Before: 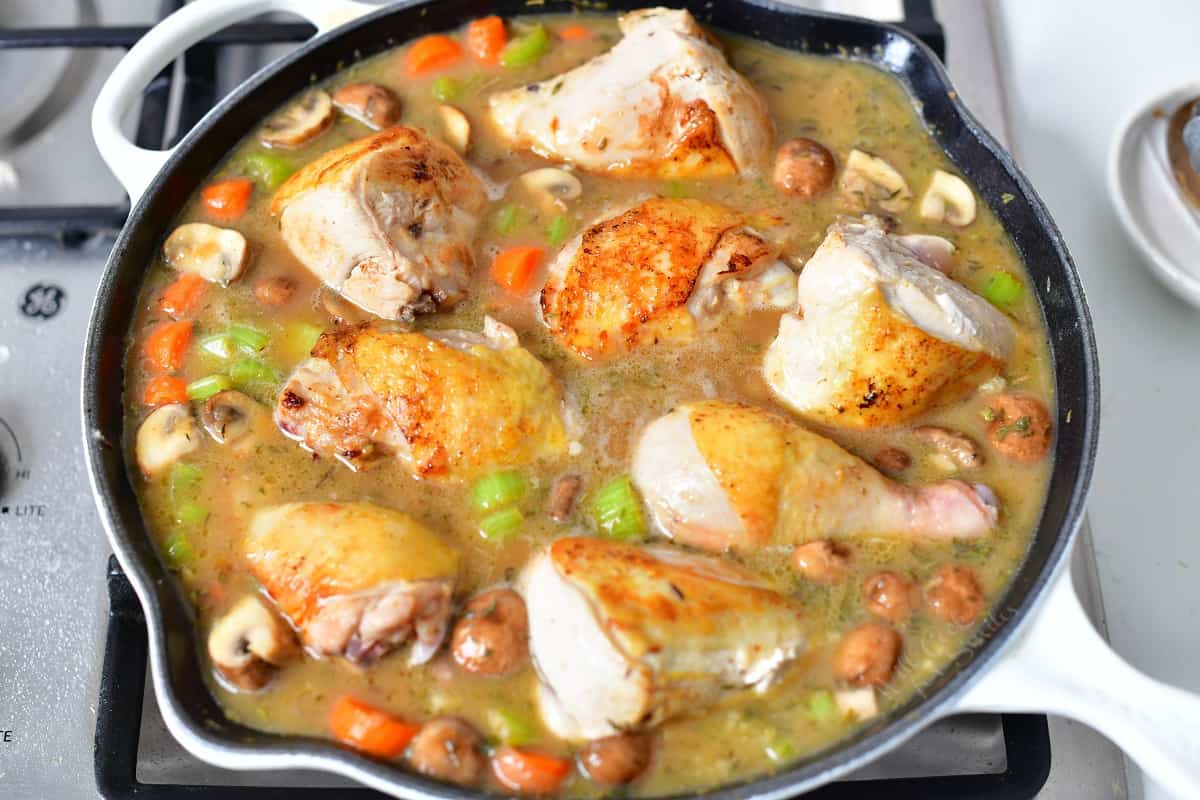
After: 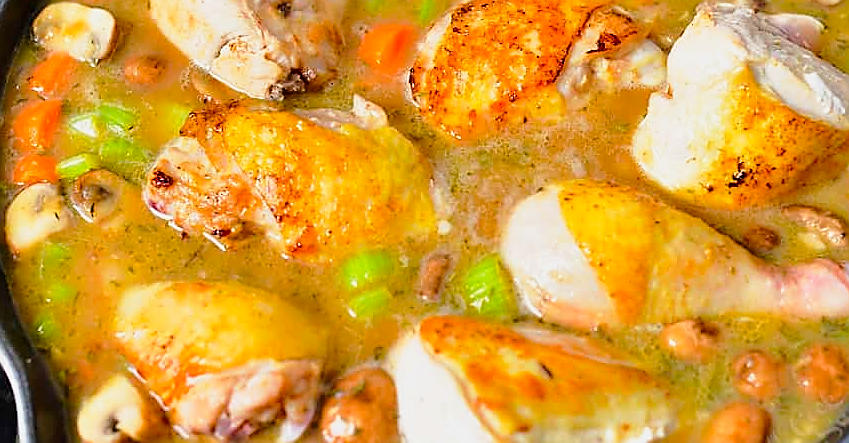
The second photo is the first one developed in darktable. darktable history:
tone curve: curves: ch0 [(0, 0) (0.058, 0.037) (0.214, 0.183) (0.304, 0.288) (0.561, 0.554) (0.687, 0.677) (0.768, 0.768) (0.858, 0.861) (0.987, 0.945)]; ch1 [(0, 0) (0.172, 0.123) (0.312, 0.296) (0.432, 0.448) (0.471, 0.469) (0.502, 0.5) (0.521, 0.505) (0.565, 0.569) (0.663, 0.663) (0.703, 0.721) (0.857, 0.917) (1, 1)]; ch2 [(0, 0) (0.411, 0.424) (0.485, 0.497) (0.502, 0.5) (0.517, 0.511) (0.556, 0.562) (0.626, 0.594) (0.709, 0.661) (1, 1)], preserve colors none
crop: left 10.974%, top 27.634%, right 18.245%, bottom 16.955%
color balance rgb: perceptual saturation grading › global saturation 0.053%, perceptual brilliance grading › mid-tones 9.72%, perceptual brilliance grading › shadows 14.641%, global vibrance 40.666%
sharpen: radius 1.401, amount 1.247, threshold 0.629
